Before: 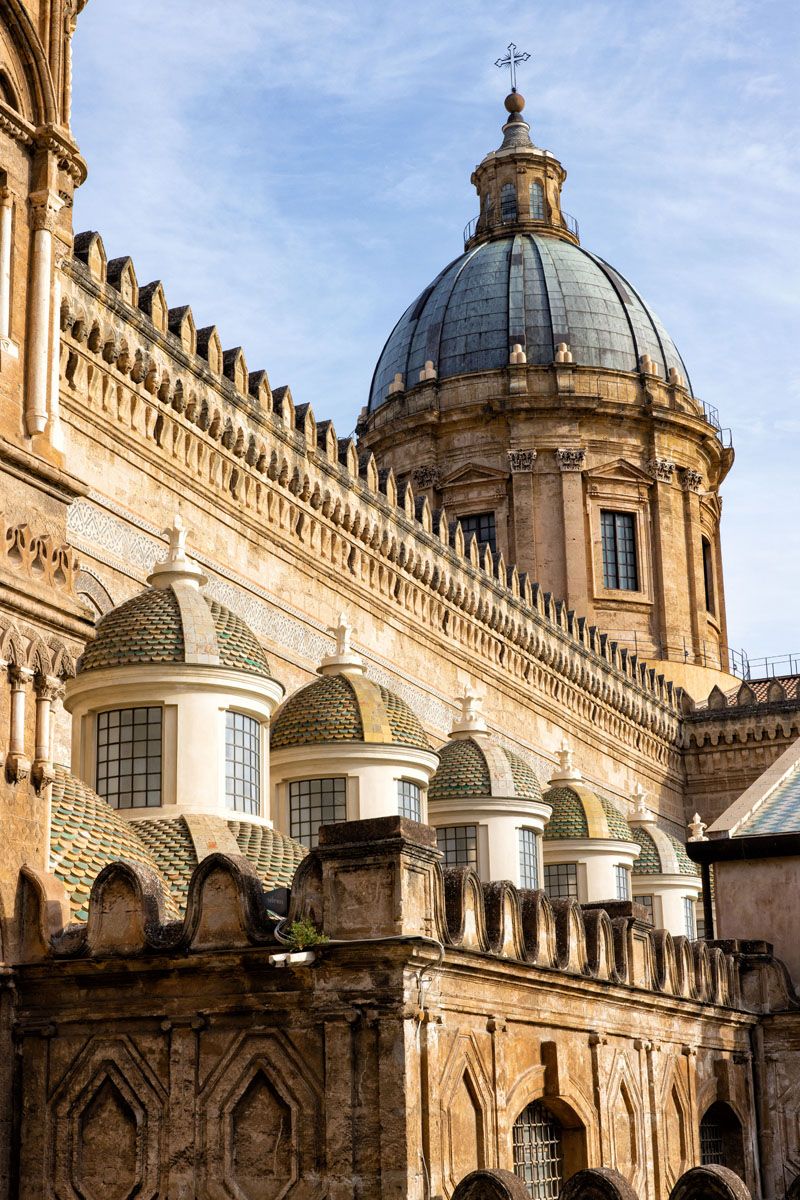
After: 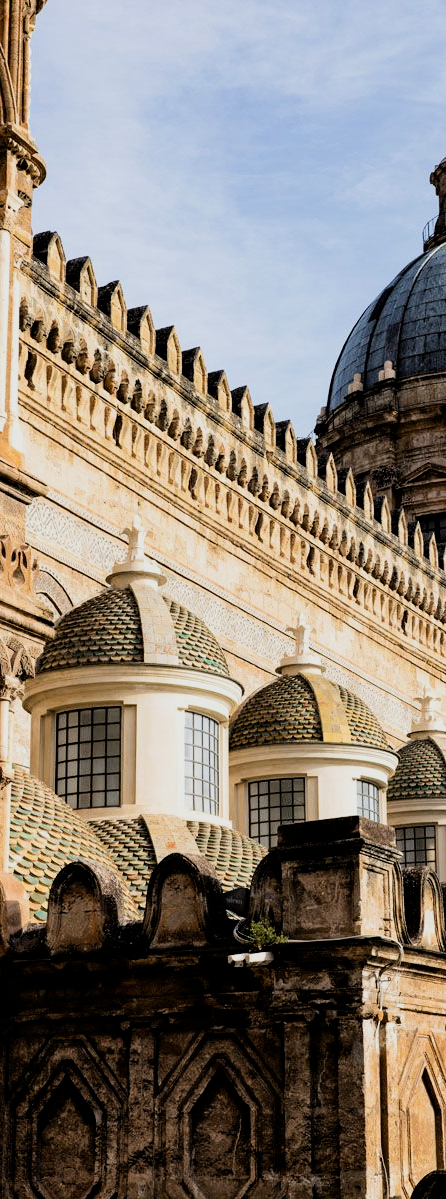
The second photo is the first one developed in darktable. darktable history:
filmic rgb: black relative exposure -5.02 EV, white relative exposure 4 EV, threshold 3.04 EV, hardness 2.87, contrast 1.383, highlights saturation mix -29.09%, enable highlight reconstruction true
crop: left 5.218%, right 38.938%
